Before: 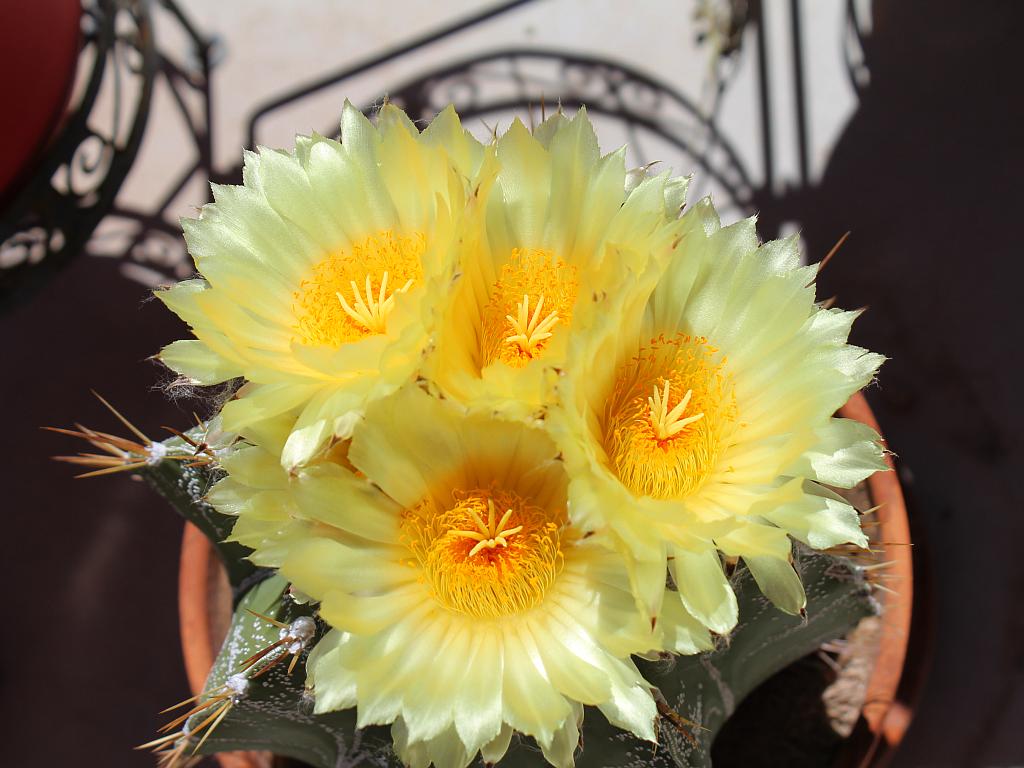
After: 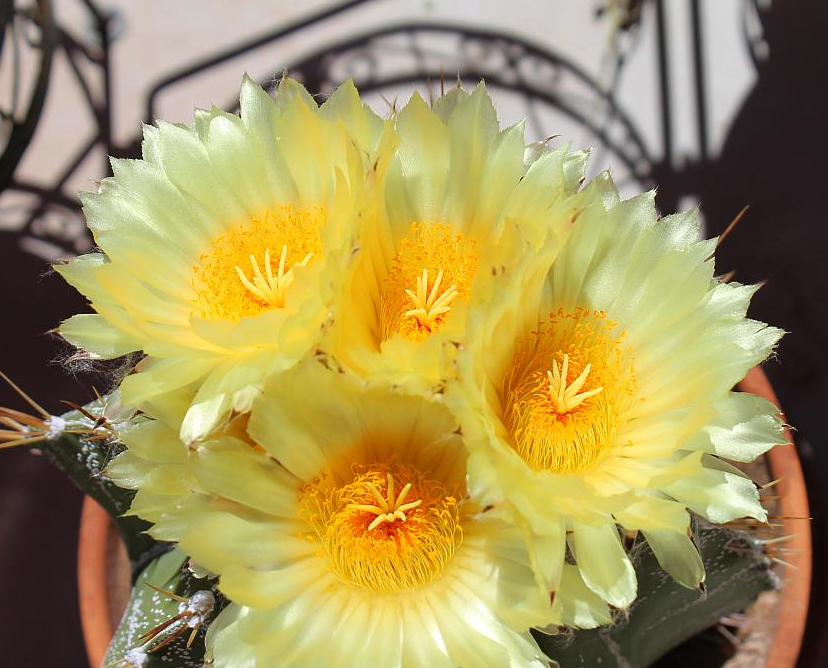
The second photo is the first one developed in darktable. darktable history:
crop: left 9.929%, top 3.475%, right 9.188%, bottom 9.529%
tone equalizer: on, module defaults
